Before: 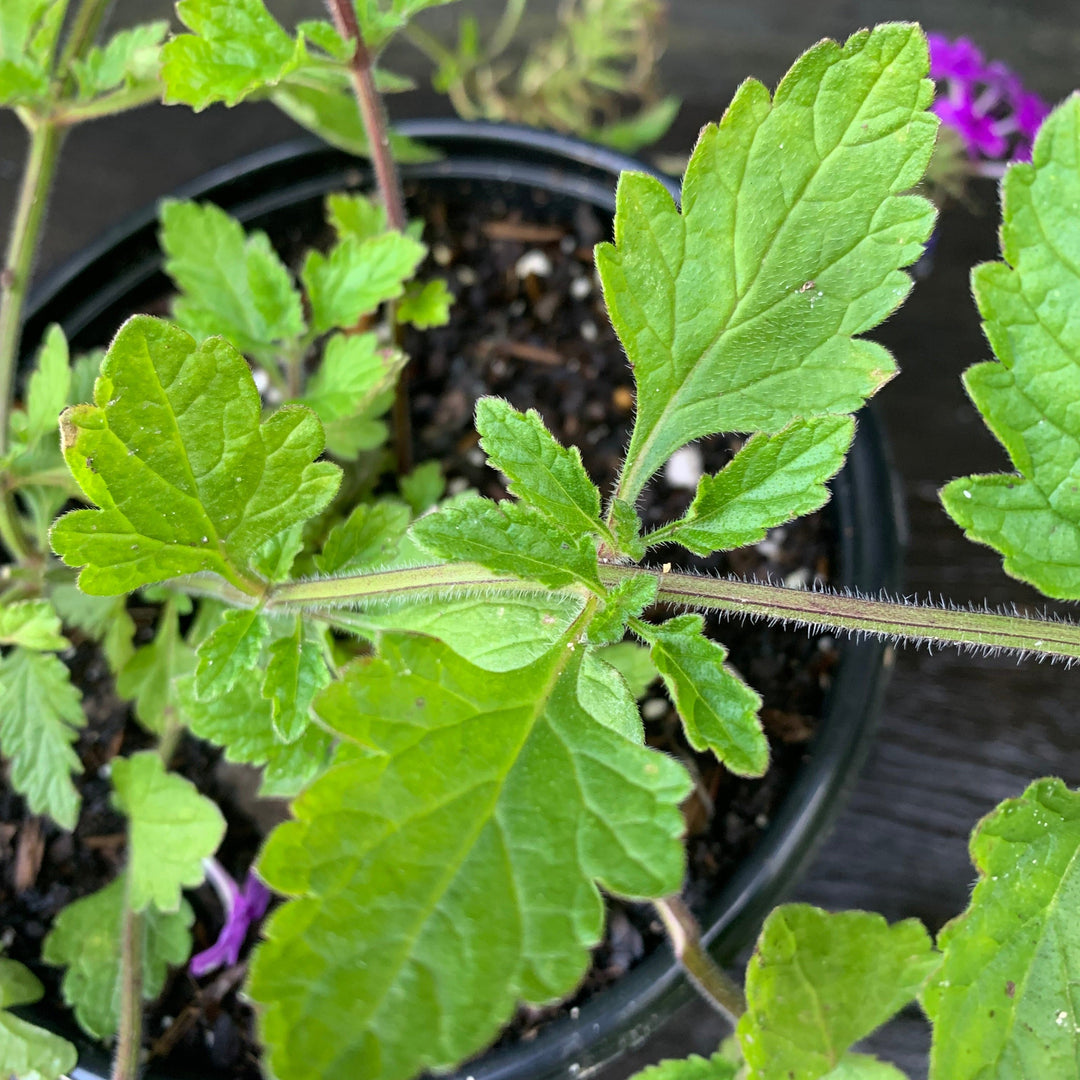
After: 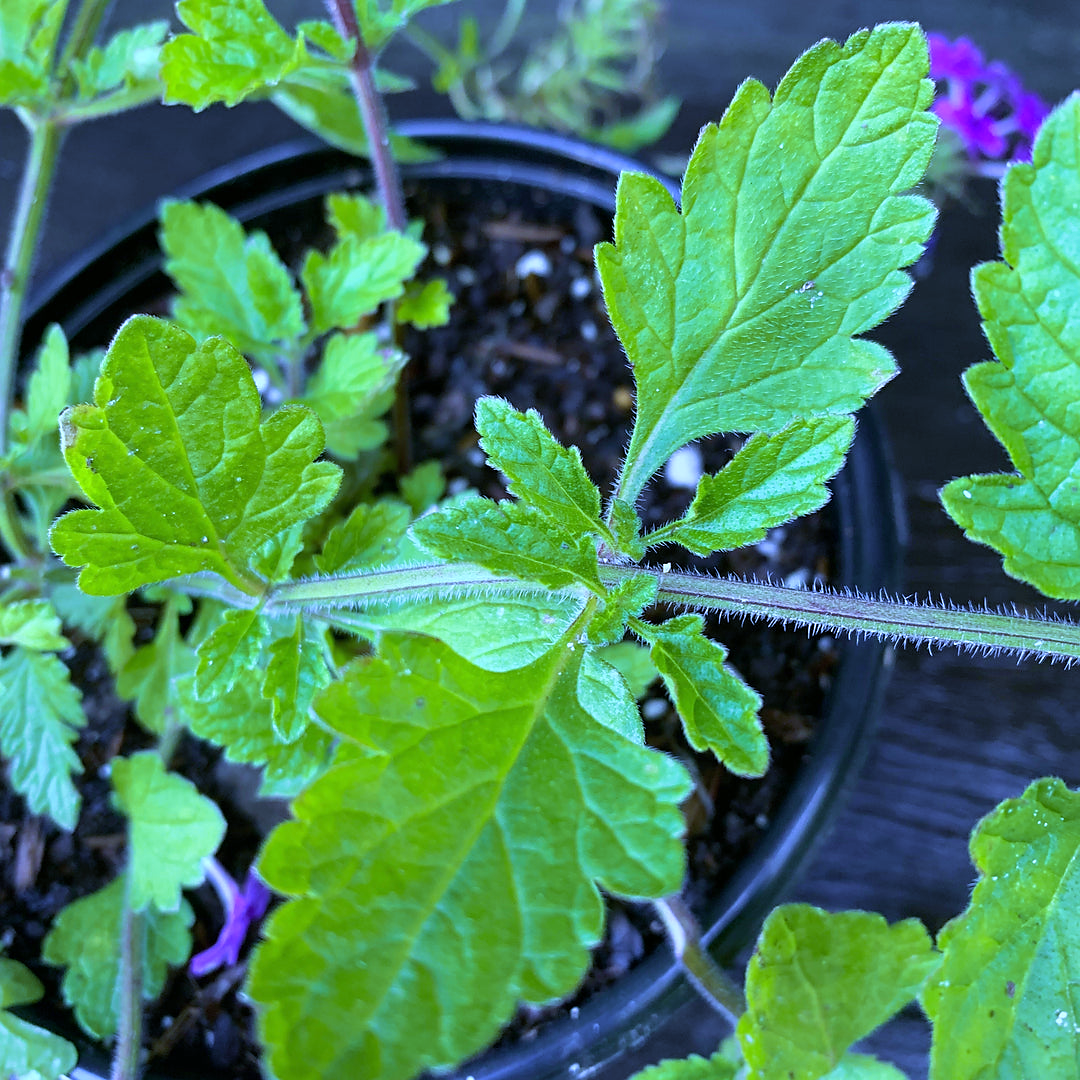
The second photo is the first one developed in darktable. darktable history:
sharpen: radius 1, threshold 1
white balance: red 0.766, blue 1.537
velvia: on, module defaults
